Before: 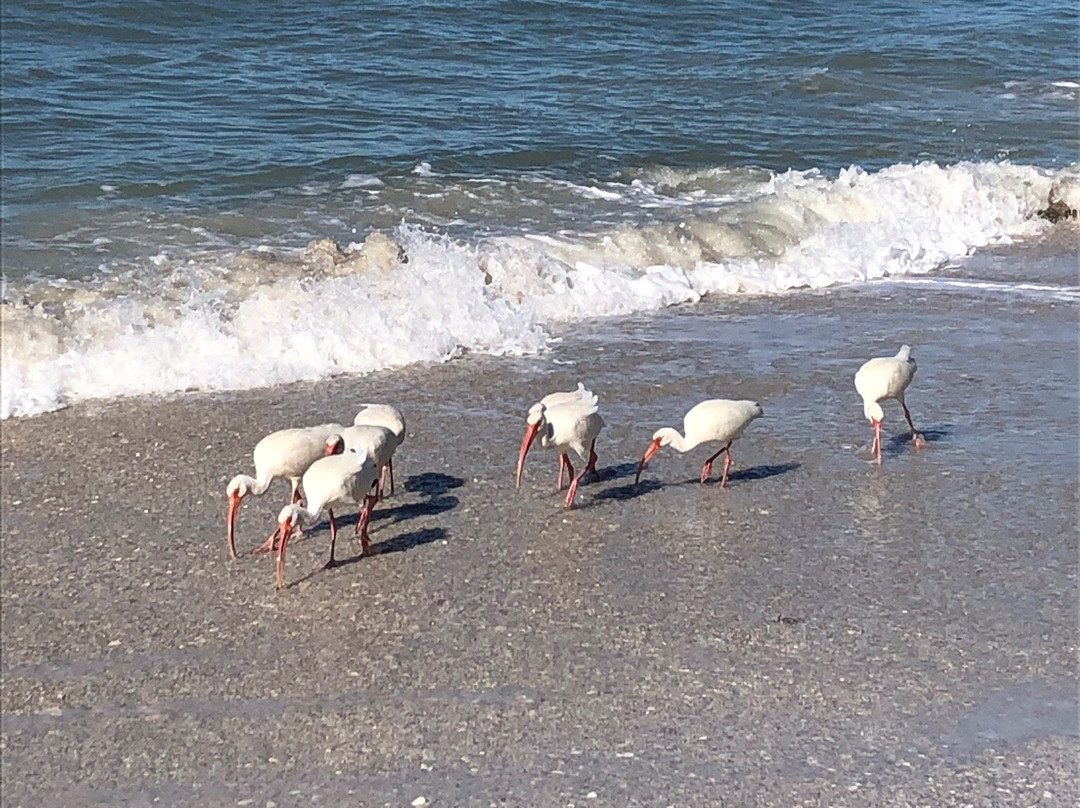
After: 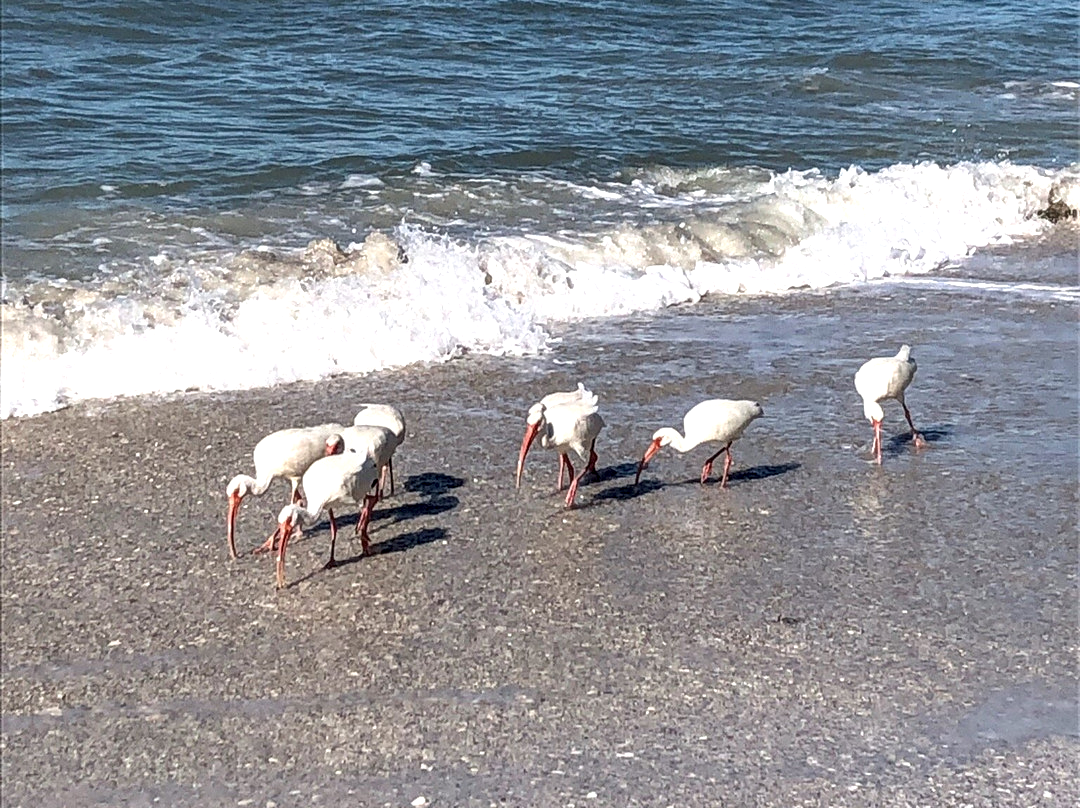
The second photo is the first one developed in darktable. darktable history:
exposure: exposure 0.151 EV, compensate exposure bias true, compensate highlight preservation false
tone equalizer: edges refinement/feathering 500, mask exposure compensation -1.57 EV, preserve details no
local contrast: detail 150%
